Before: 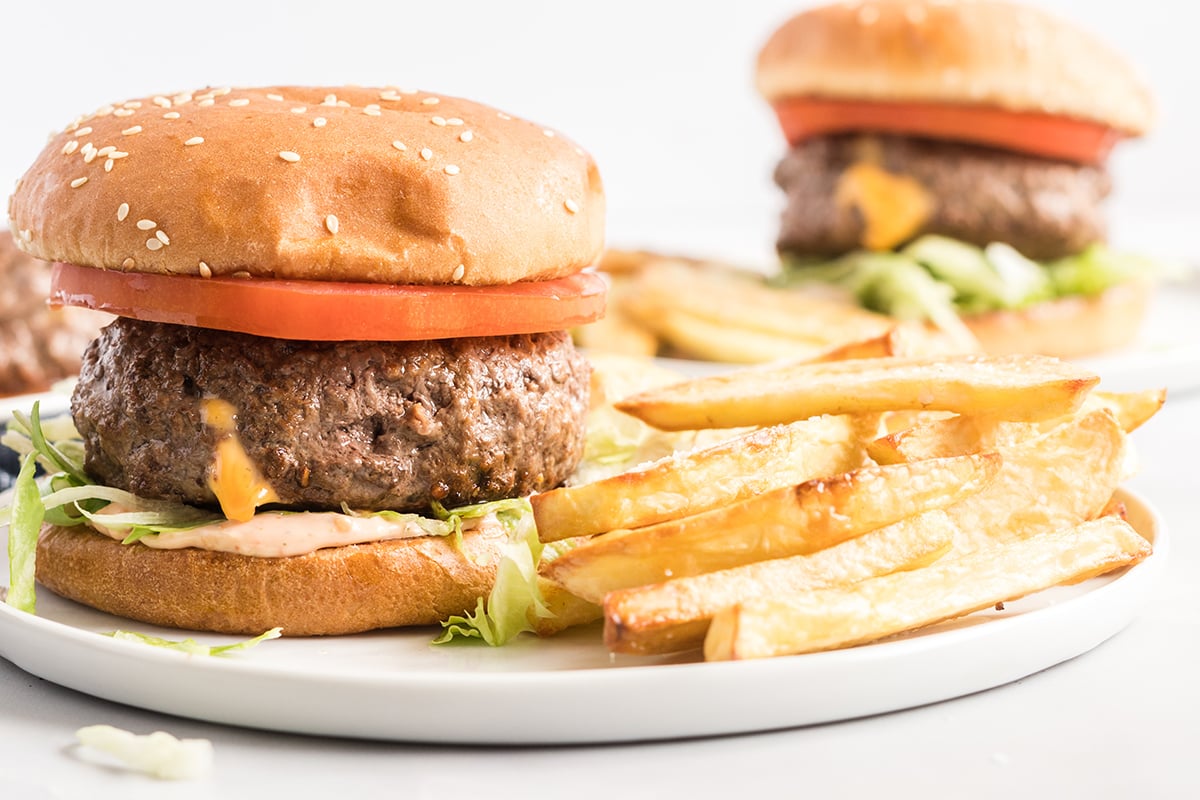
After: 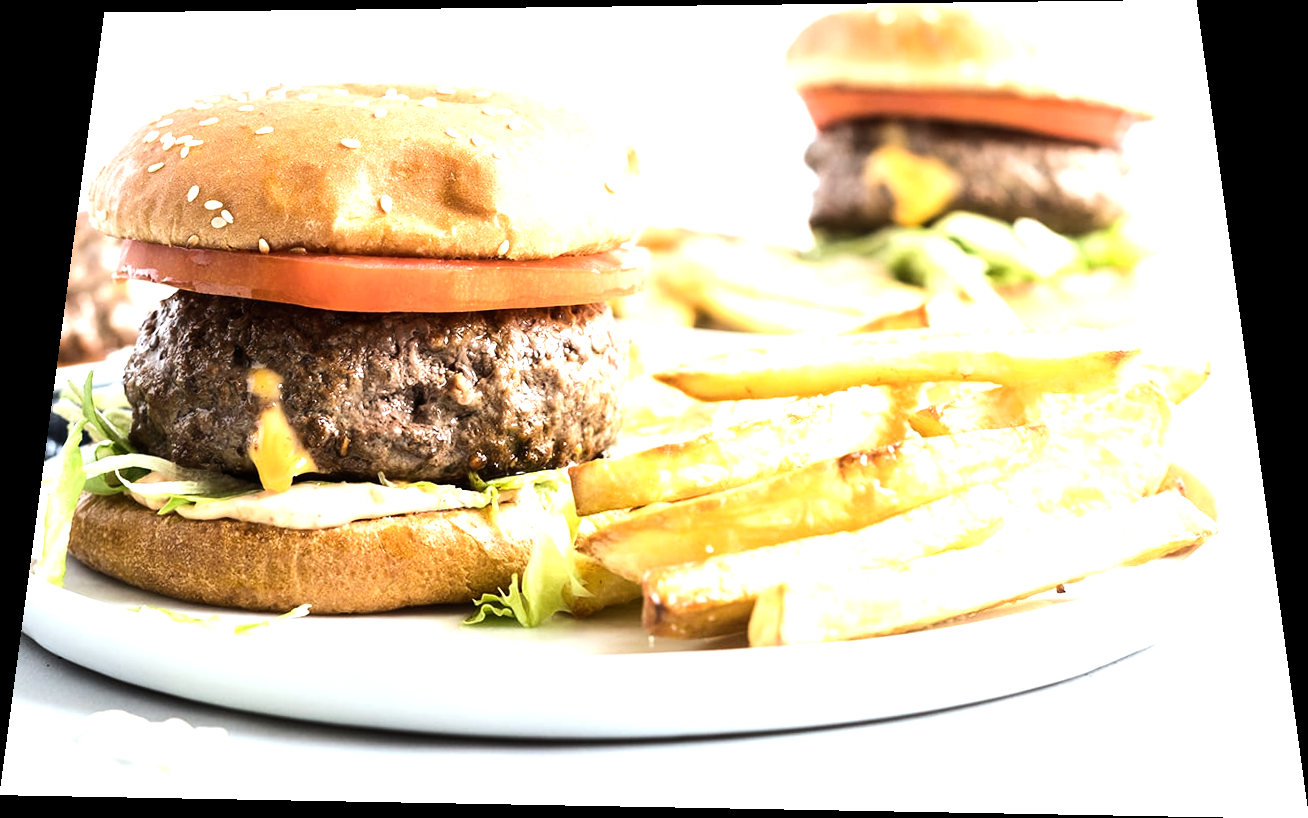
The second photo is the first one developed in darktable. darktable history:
tone equalizer: -8 EV -1.08 EV, -7 EV -1.01 EV, -6 EV -0.867 EV, -5 EV -0.578 EV, -3 EV 0.578 EV, -2 EV 0.867 EV, -1 EV 1.01 EV, +0 EV 1.08 EV, edges refinement/feathering 500, mask exposure compensation -1.57 EV, preserve details no
rotate and perspective: rotation 0.128°, lens shift (vertical) -0.181, lens shift (horizontal) -0.044, shear 0.001, automatic cropping off
white balance: red 0.925, blue 1.046
